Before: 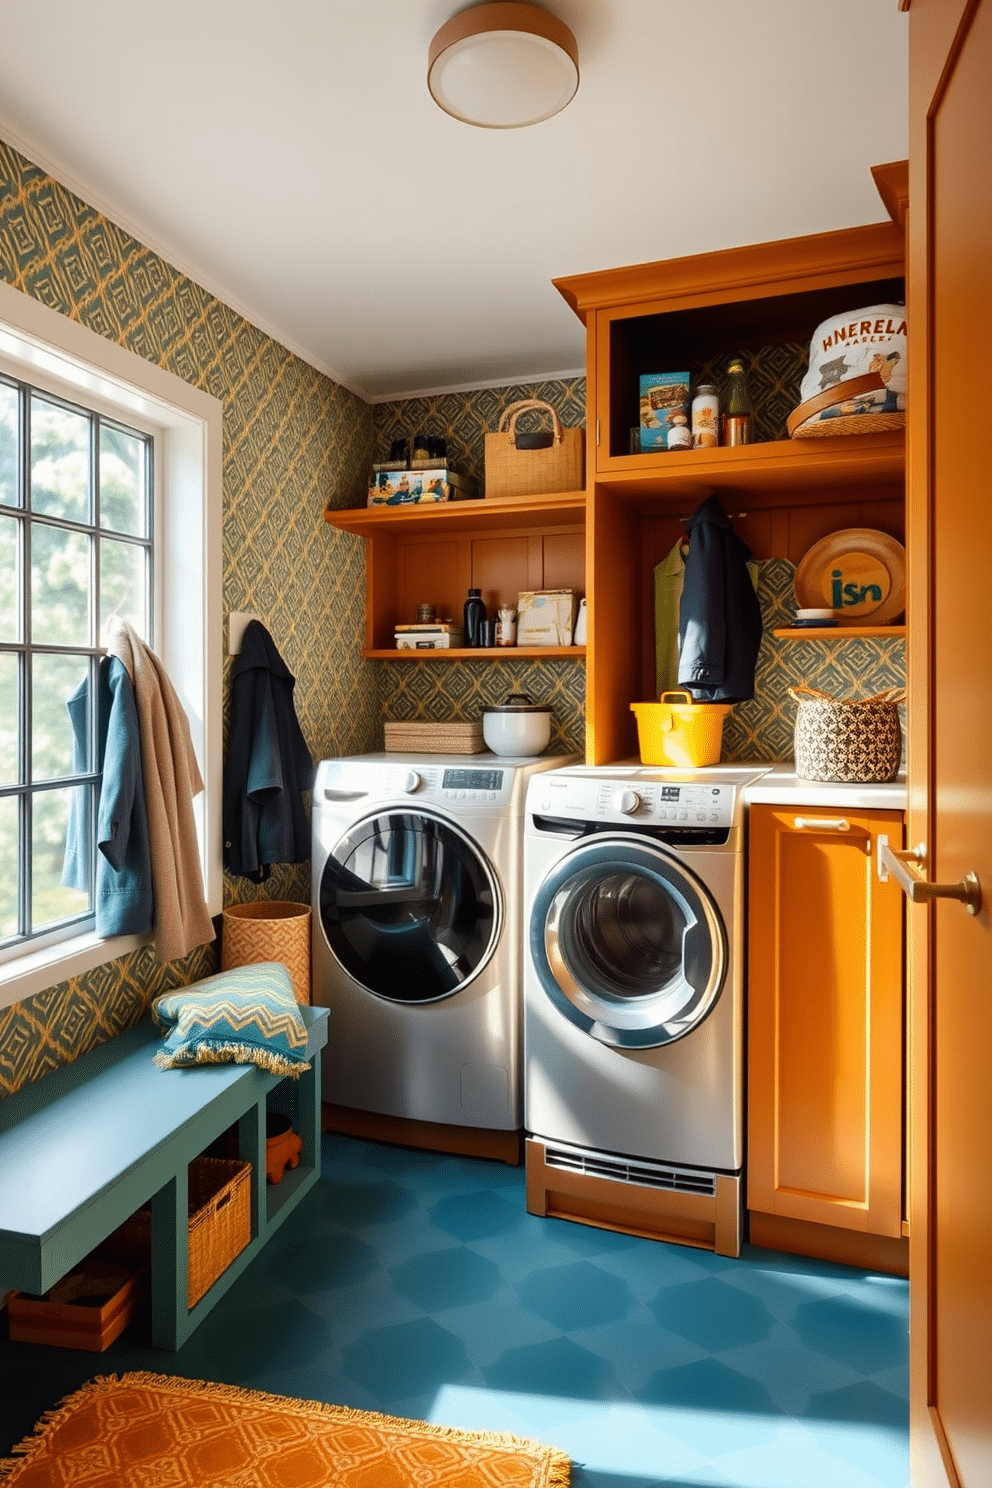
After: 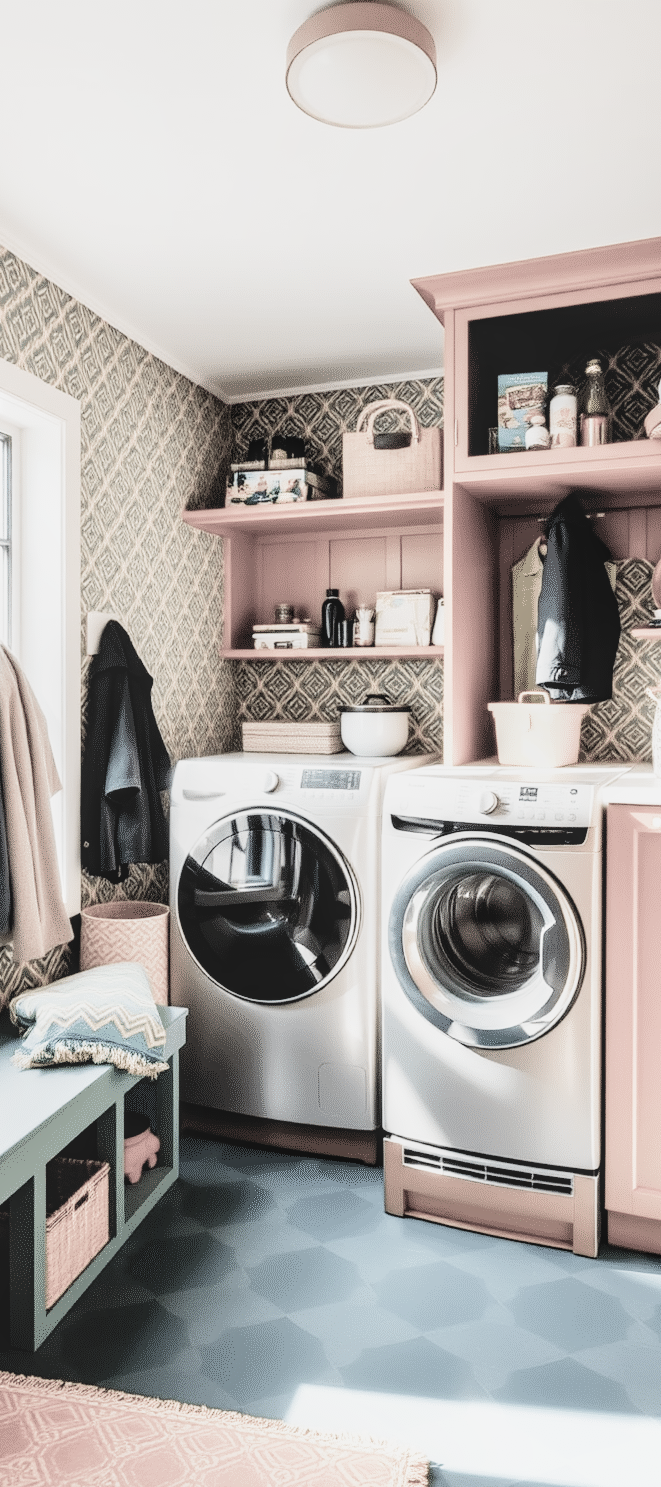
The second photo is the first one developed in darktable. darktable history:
tone curve: curves: ch0 [(0, 0) (0.004, 0.001) (0.133, 0.112) (0.325, 0.362) (0.832, 0.893) (1, 1)], preserve colors none
crop and rotate: left 14.41%, right 18.938%
exposure: black level correction 0, exposure 1.097 EV, compensate highlight preservation false
filmic rgb: black relative exposure -5.02 EV, white relative exposure 3.97 EV, hardness 2.9, contrast 1.301, highlights saturation mix -30.96%, color science v4 (2020)
contrast brightness saturation: contrast -0.16, brightness 0.045, saturation -0.118
local contrast: on, module defaults
